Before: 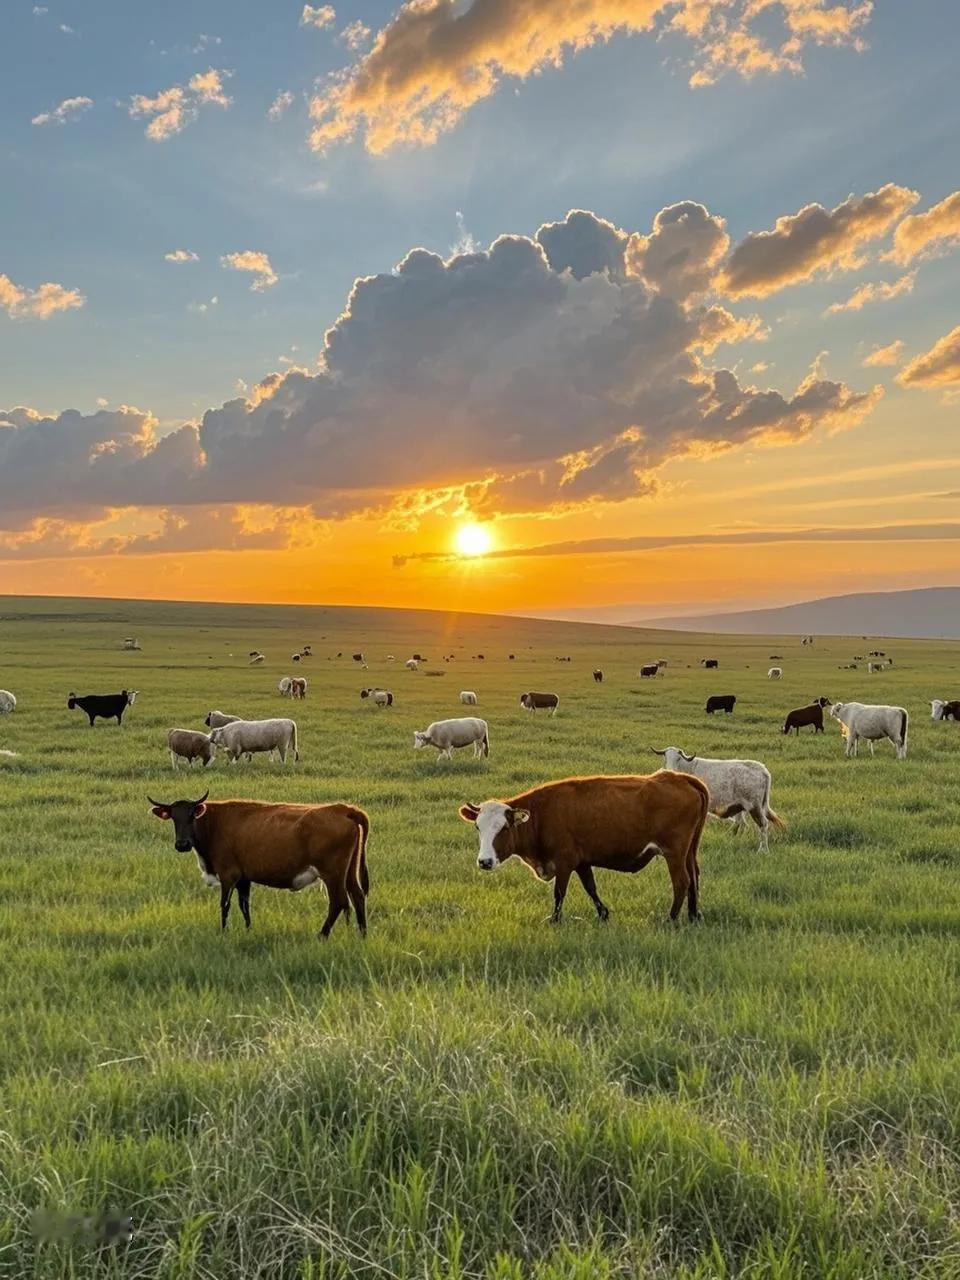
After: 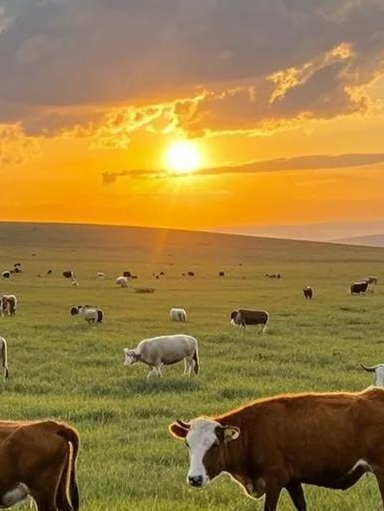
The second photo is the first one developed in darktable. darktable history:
crop: left 30.285%, top 29.926%, right 29.627%, bottom 30.093%
